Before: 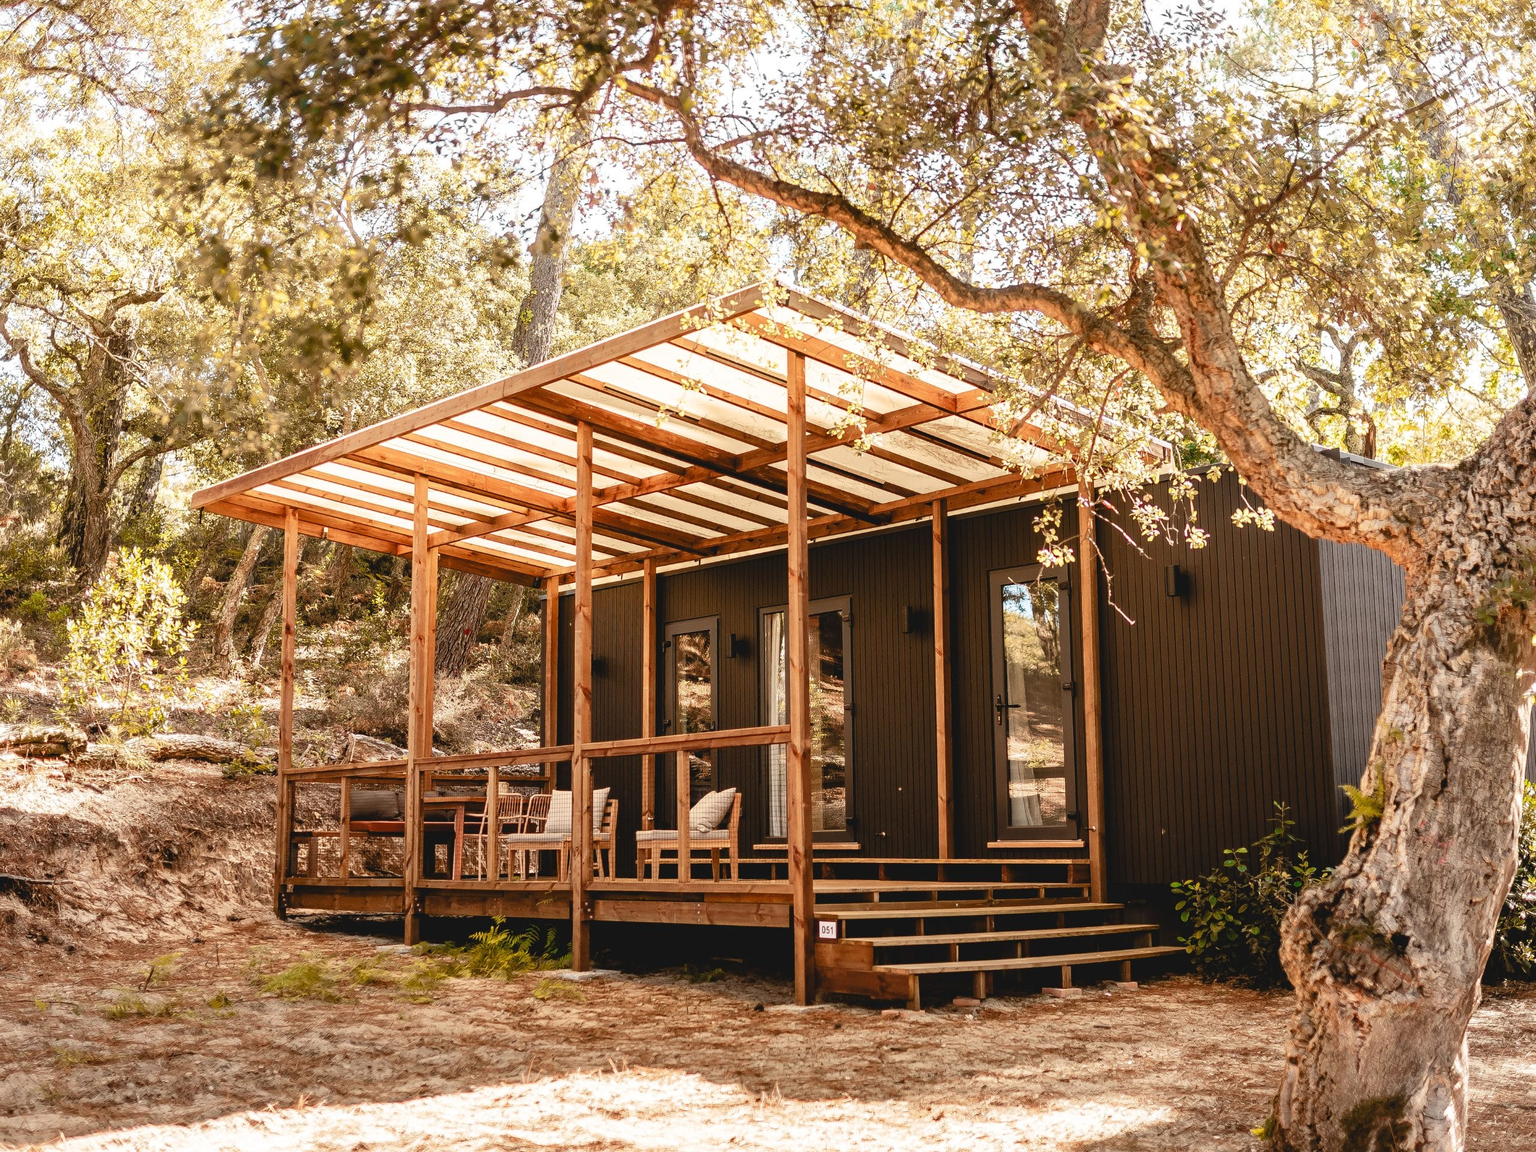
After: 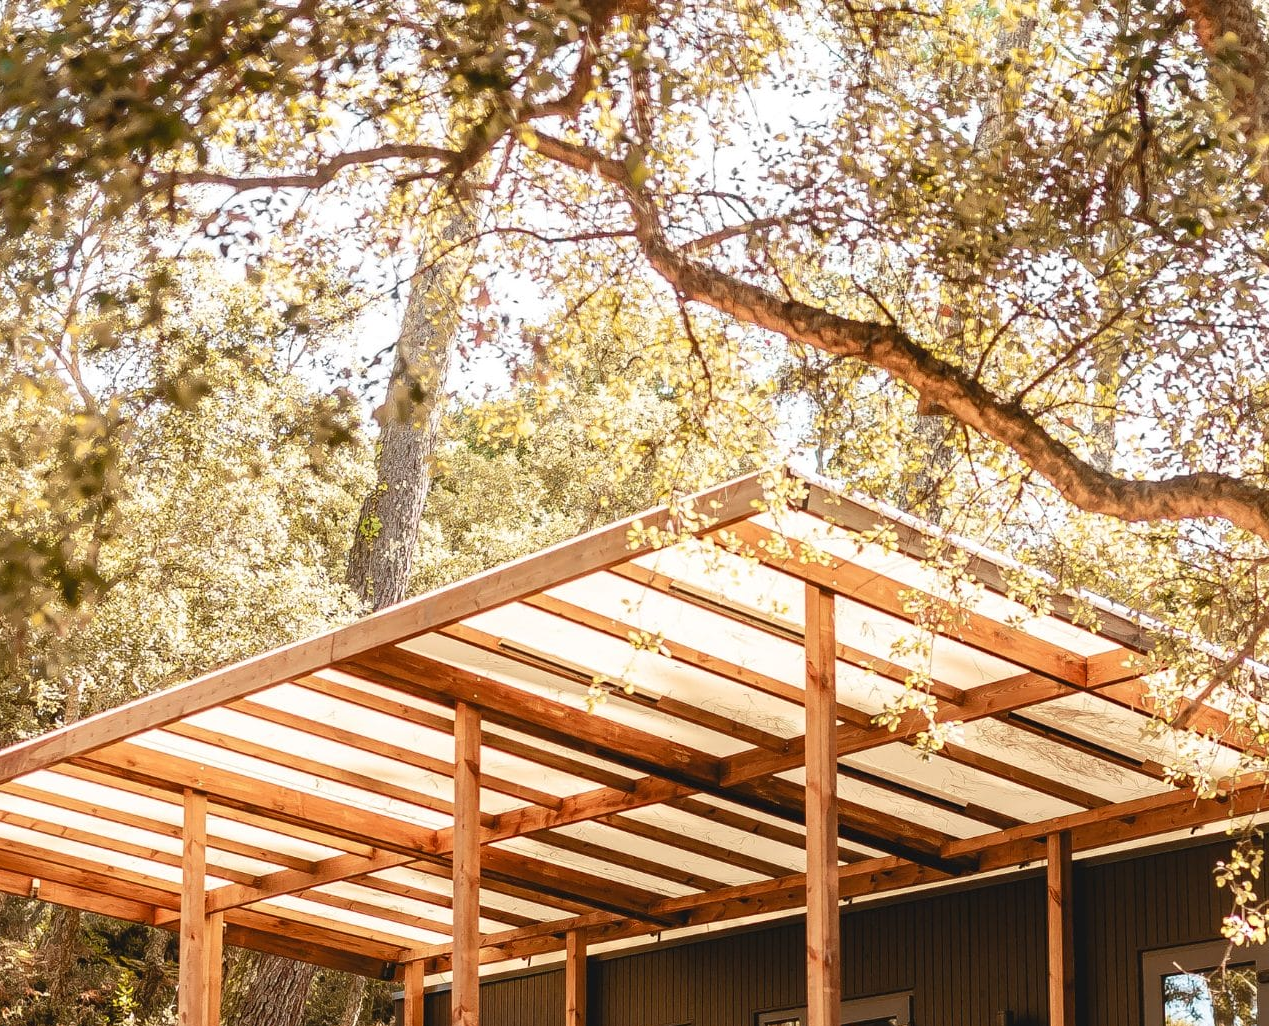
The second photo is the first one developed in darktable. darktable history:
crop: left 19.815%, right 30.585%, bottom 46.543%
